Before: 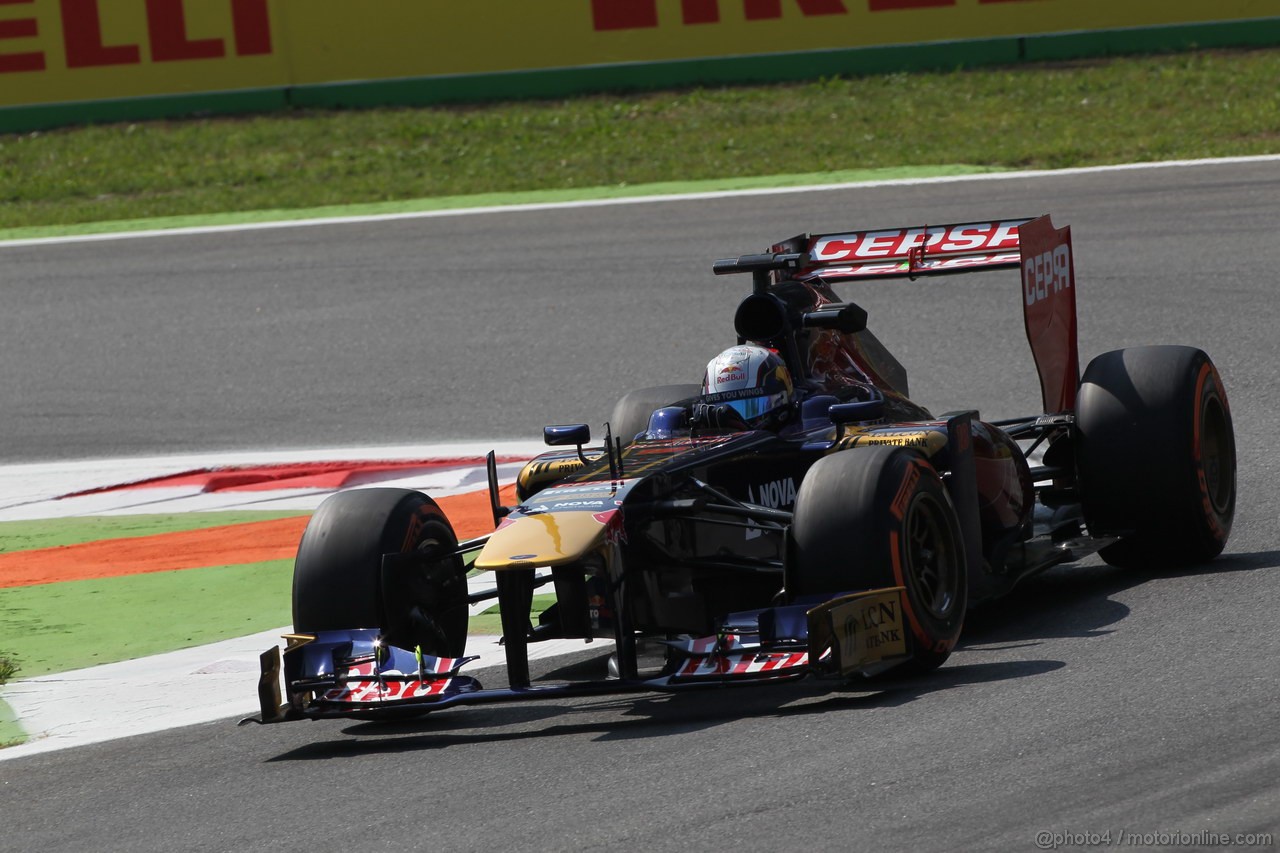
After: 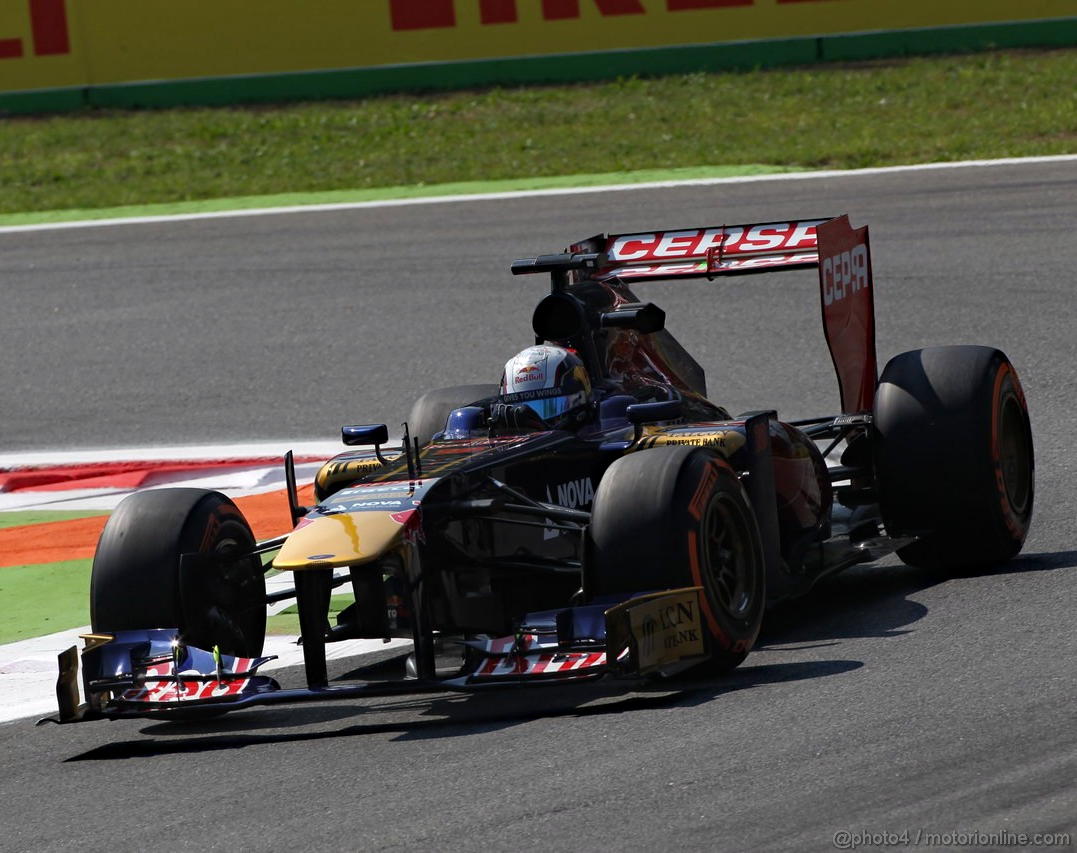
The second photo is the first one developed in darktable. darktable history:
levels: mode automatic, levels [0, 0.51, 1]
crop: left 15.814%
haze removal: compatibility mode true, adaptive false
